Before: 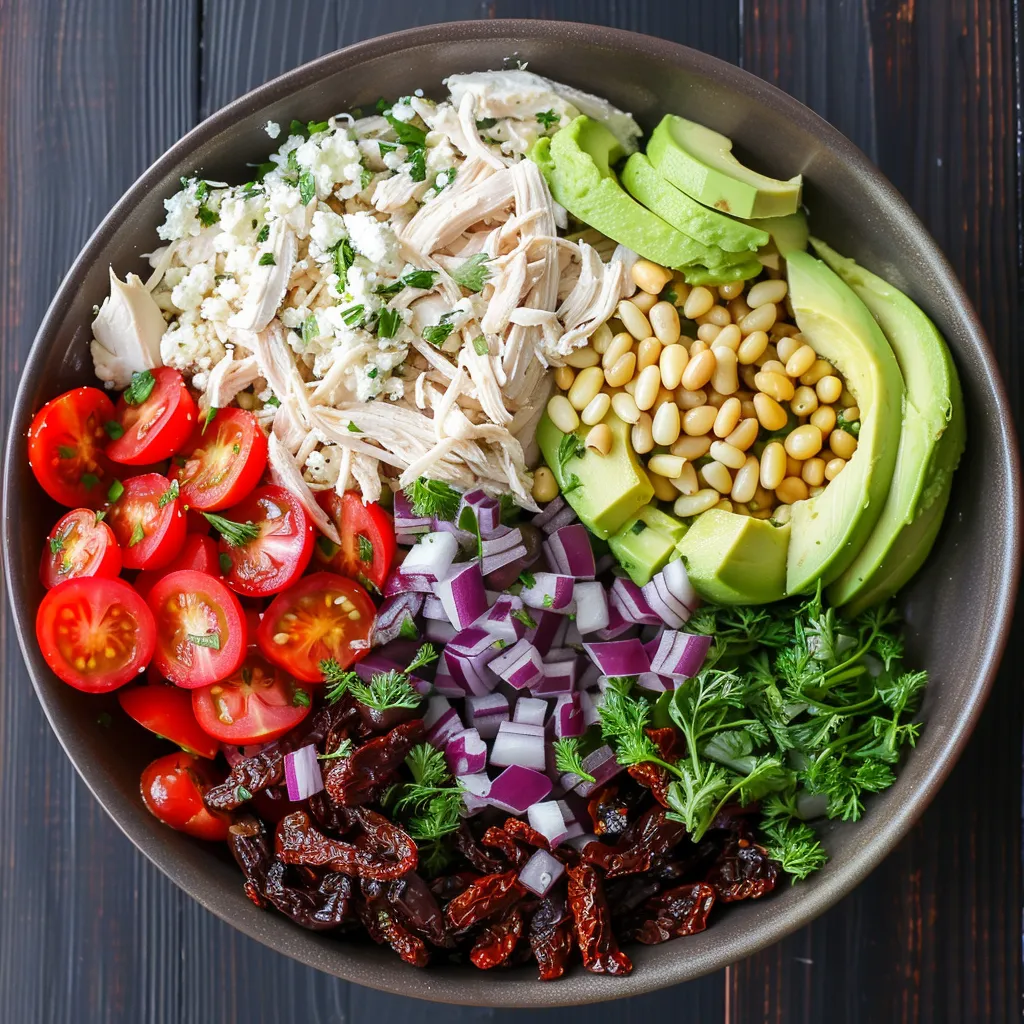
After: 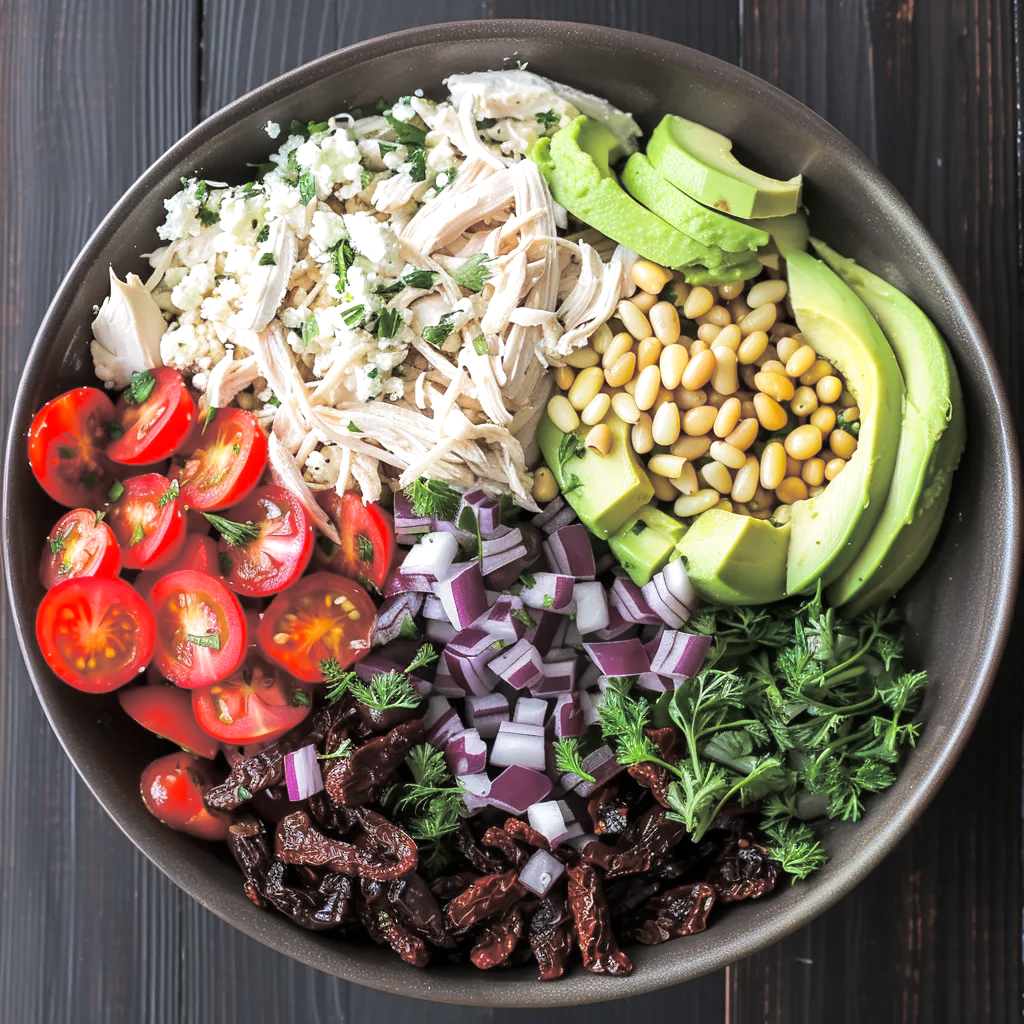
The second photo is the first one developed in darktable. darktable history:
split-toning: shadows › hue 36°, shadows › saturation 0.05, highlights › hue 10.8°, highlights › saturation 0.15, compress 40%
exposure: exposure 0.258 EV, compensate highlight preservation false
